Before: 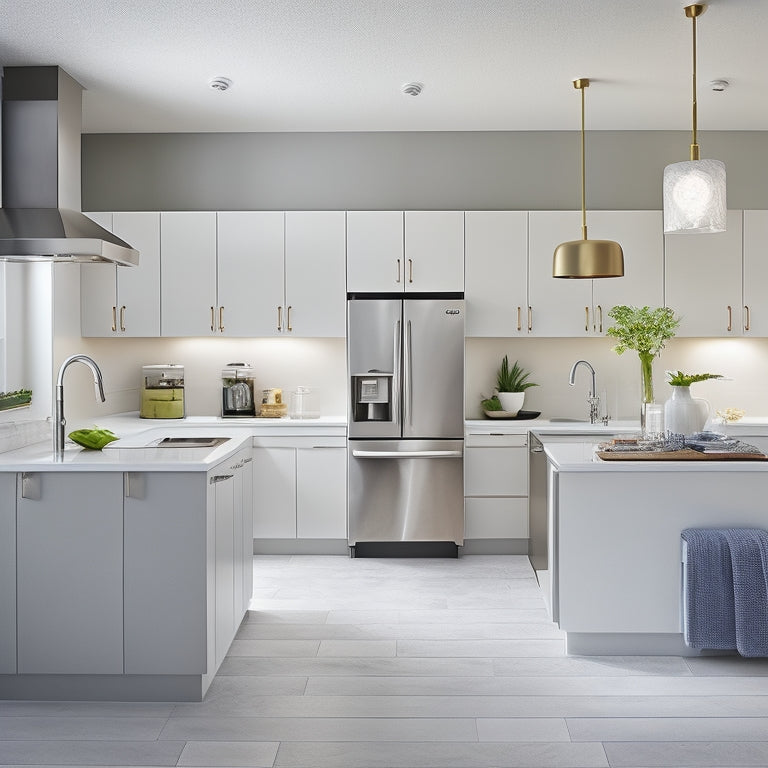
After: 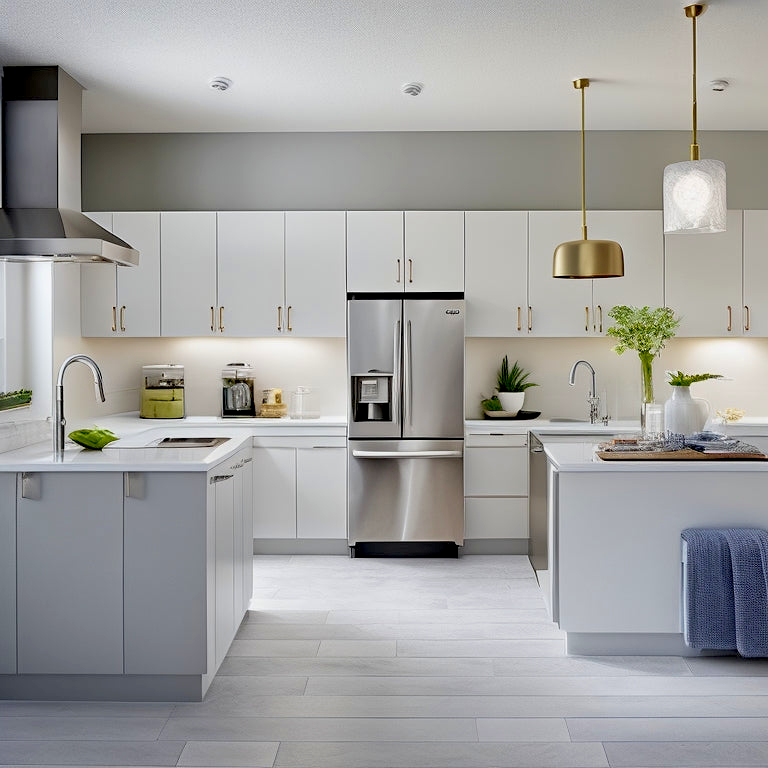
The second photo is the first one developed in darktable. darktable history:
velvia: strength 15%
exposure: black level correction 0.029, exposure -0.073 EV, compensate highlight preservation false
